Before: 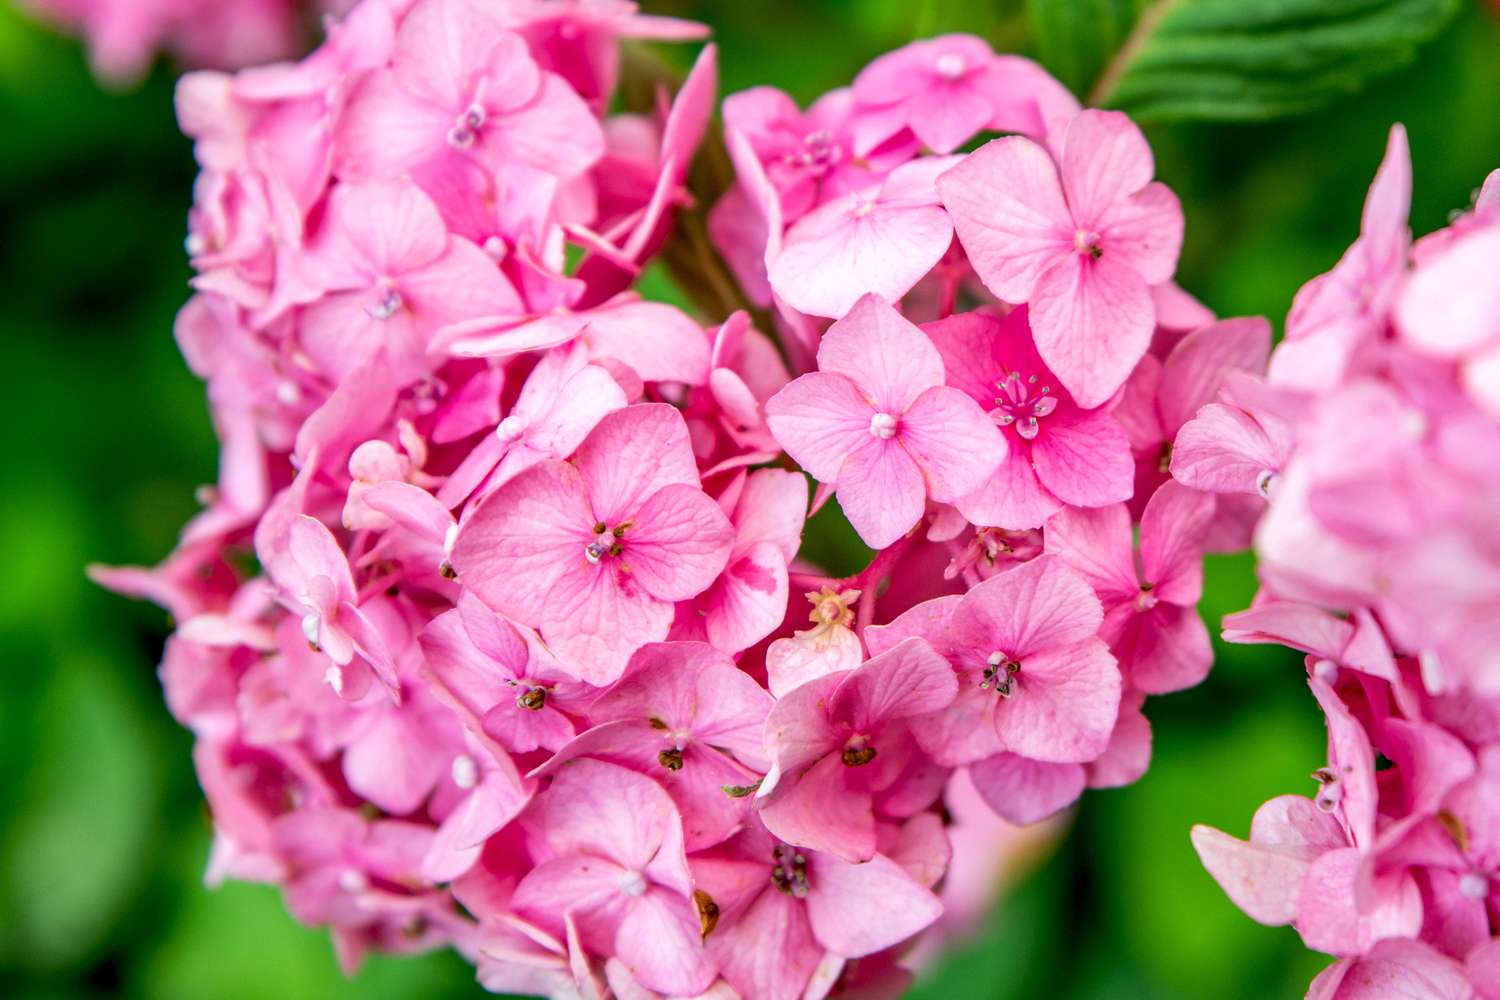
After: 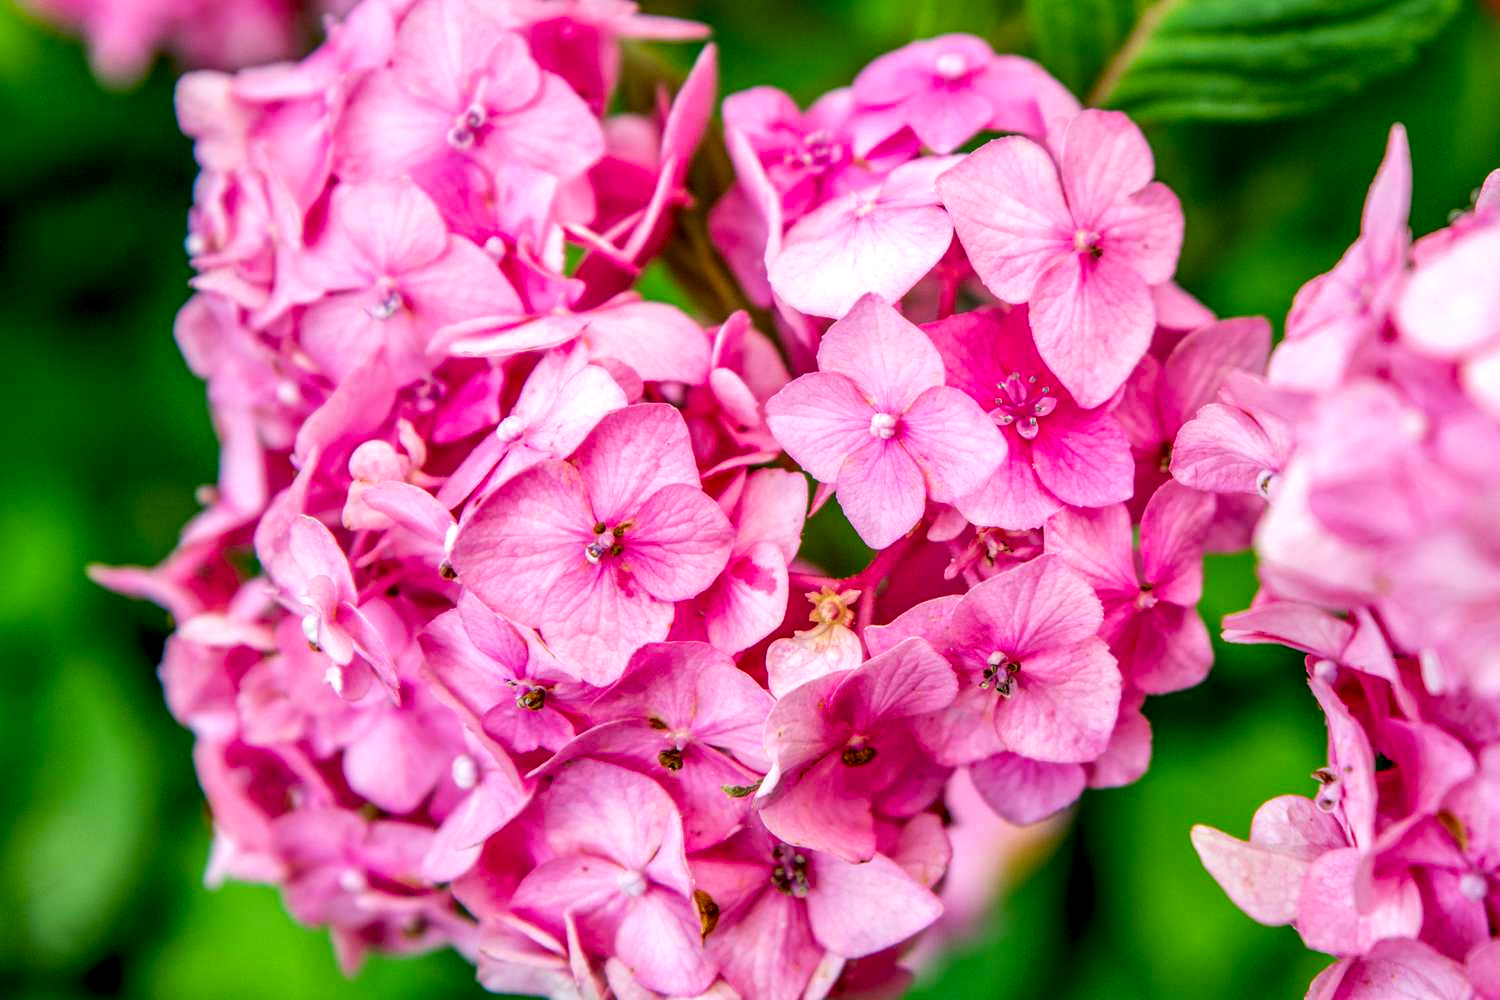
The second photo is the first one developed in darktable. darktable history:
color balance rgb: perceptual saturation grading › global saturation 19.471%
local contrast: detail 130%
